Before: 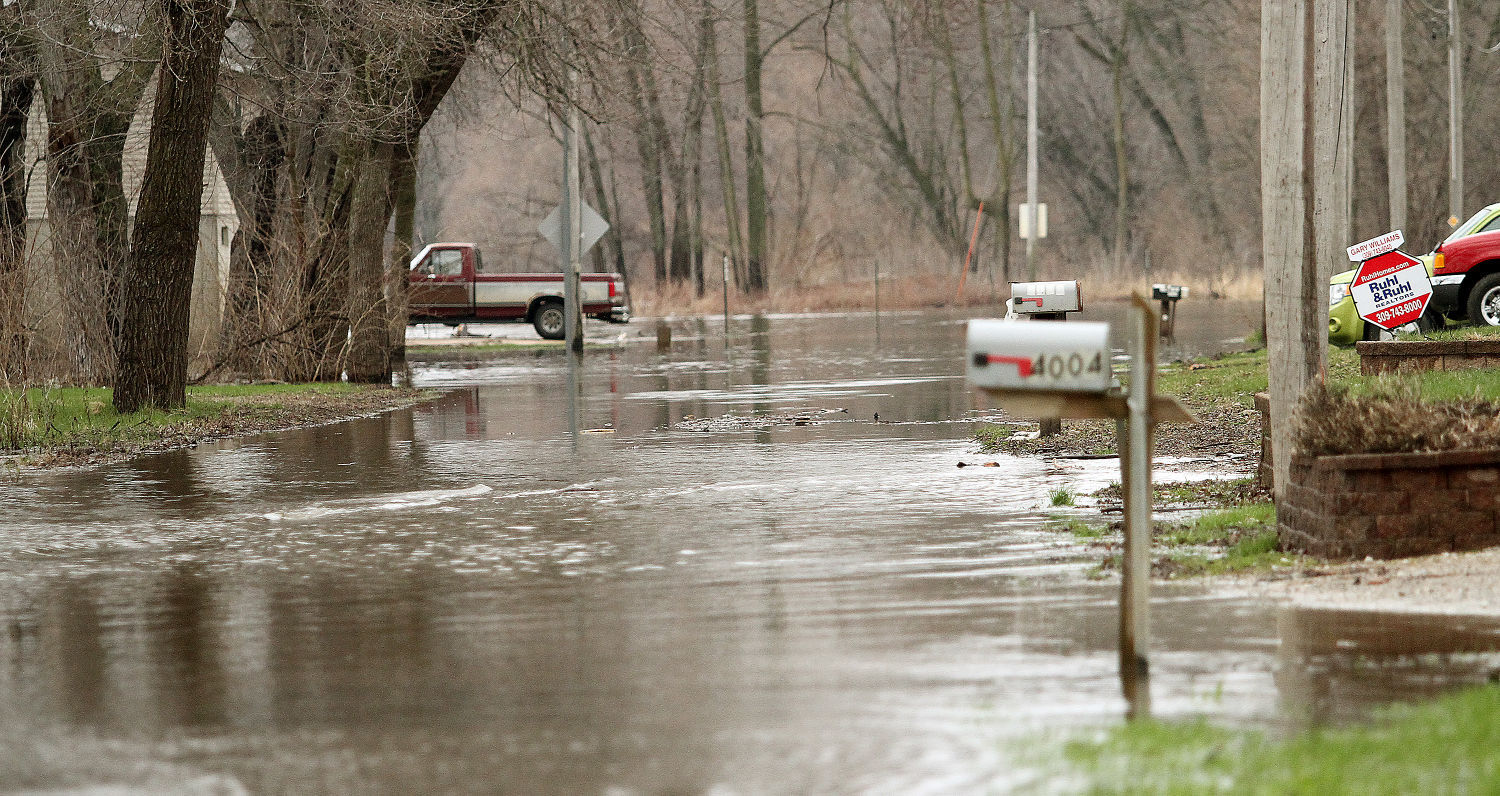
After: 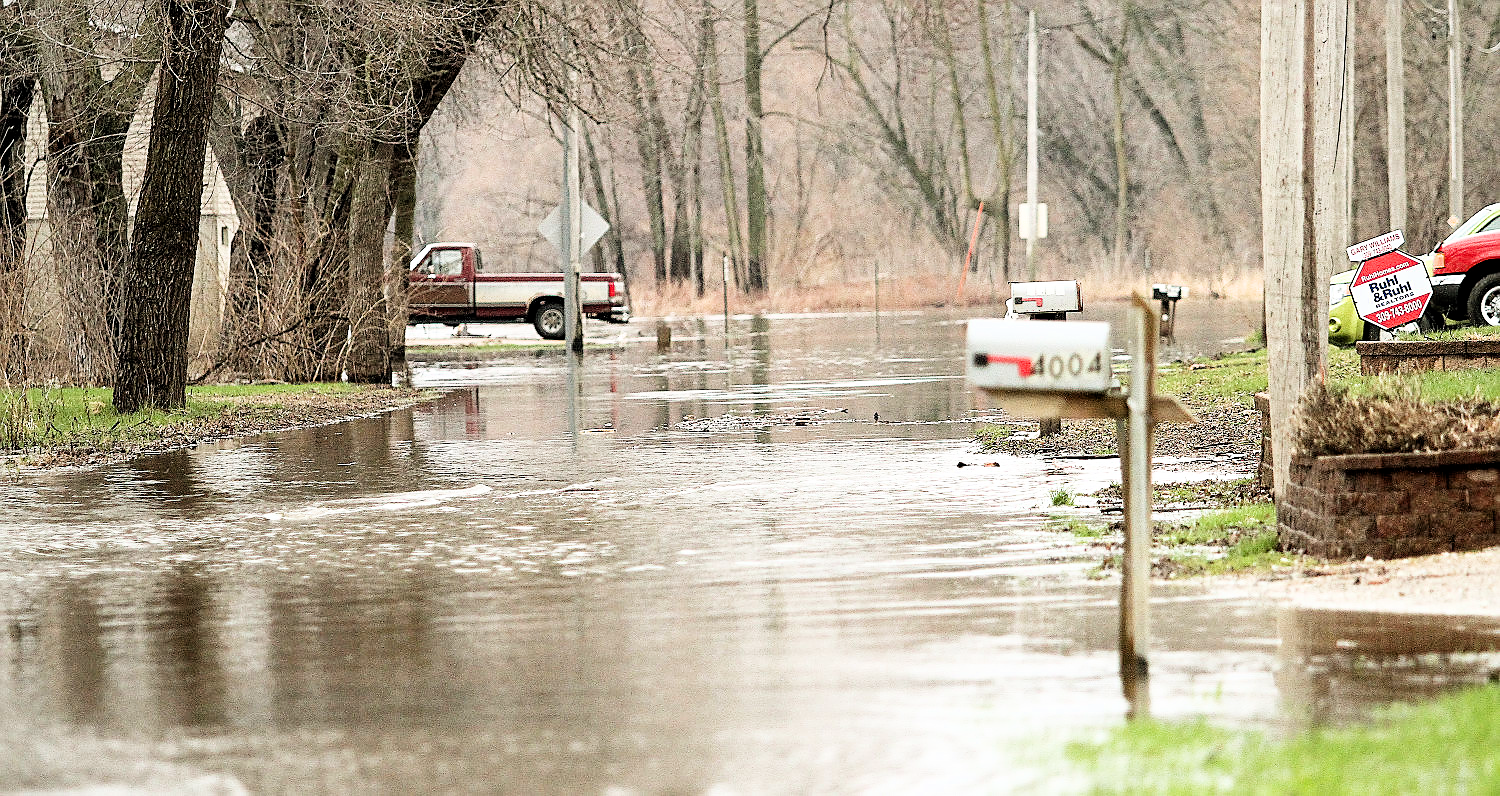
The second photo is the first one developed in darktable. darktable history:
sharpen: on, module defaults
tone equalizer: edges refinement/feathering 500, mask exposure compensation -1.57 EV, preserve details no
exposure: black level correction 0.001, exposure 1.051 EV, compensate highlight preservation false
filmic rgb: middle gray luminance 12.83%, black relative exposure -10.12 EV, white relative exposure 3.47 EV, threshold 5.96 EV, target black luminance 0%, hardness 5.75, latitude 45.01%, contrast 1.228, highlights saturation mix 3.57%, shadows ↔ highlights balance 27.53%, enable highlight reconstruction true
